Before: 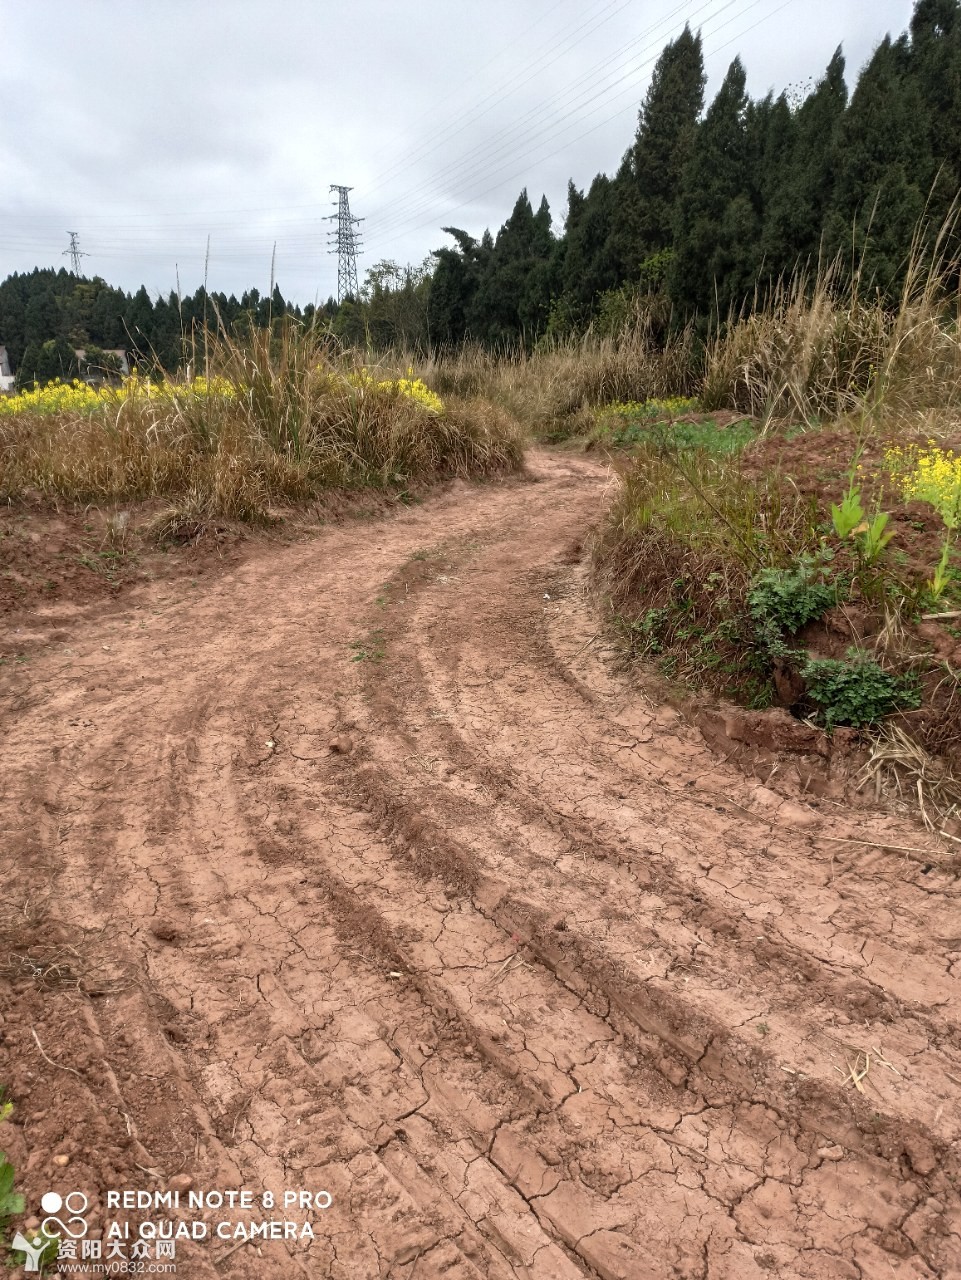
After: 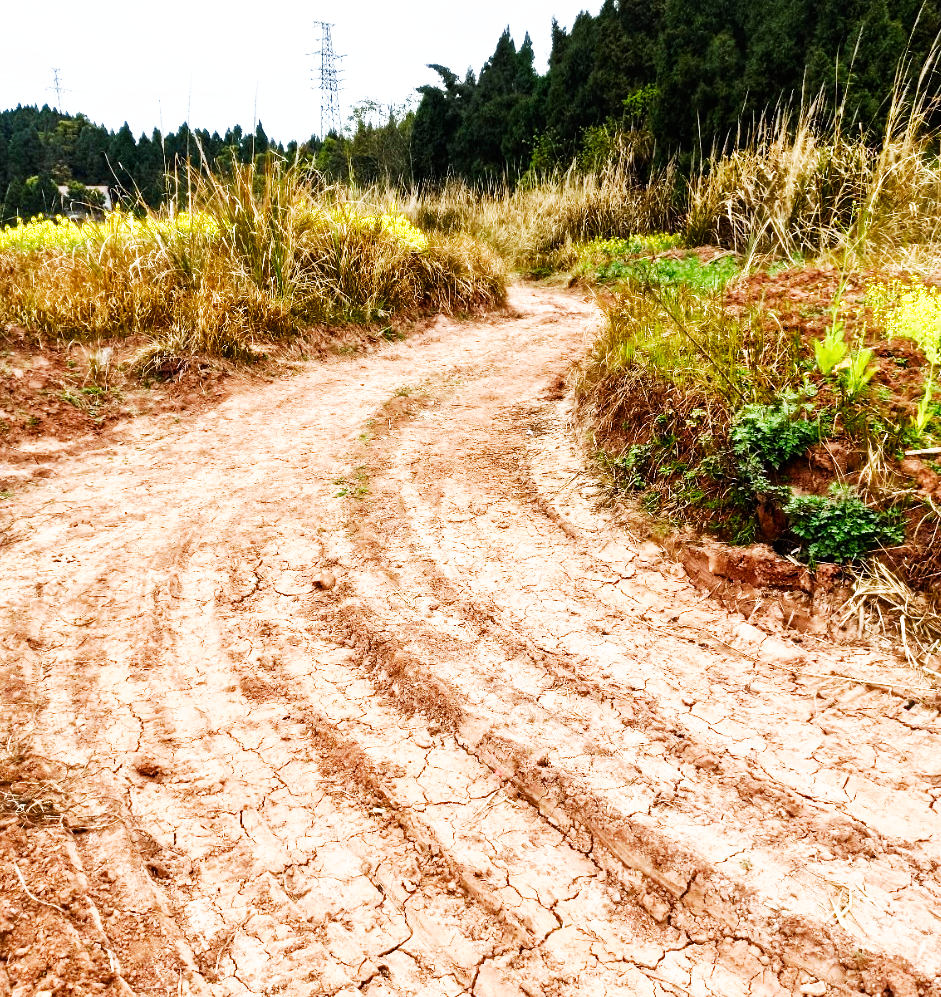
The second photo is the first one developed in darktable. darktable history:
tone equalizer: -8 EV -0.417 EV, -7 EV -0.389 EV, -6 EV -0.333 EV, -5 EV -0.222 EV, -3 EV 0.222 EV, -2 EV 0.333 EV, -1 EV 0.389 EV, +0 EV 0.417 EV, edges refinement/feathering 500, mask exposure compensation -1.57 EV, preserve details no
base curve: curves: ch0 [(0, 0) (0.007, 0.004) (0.027, 0.03) (0.046, 0.07) (0.207, 0.54) (0.442, 0.872) (0.673, 0.972) (1, 1)], preserve colors none
color balance rgb: perceptual saturation grading › global saturation 20%, perceptual saturation grading › highlights -25%, perceptual saturation grading › shadows 50%
crop and rotate: left 1.814%, top 12.818%, right 0.25%, bottom 9.225%
white balance: red 0.976, blue 1.04
